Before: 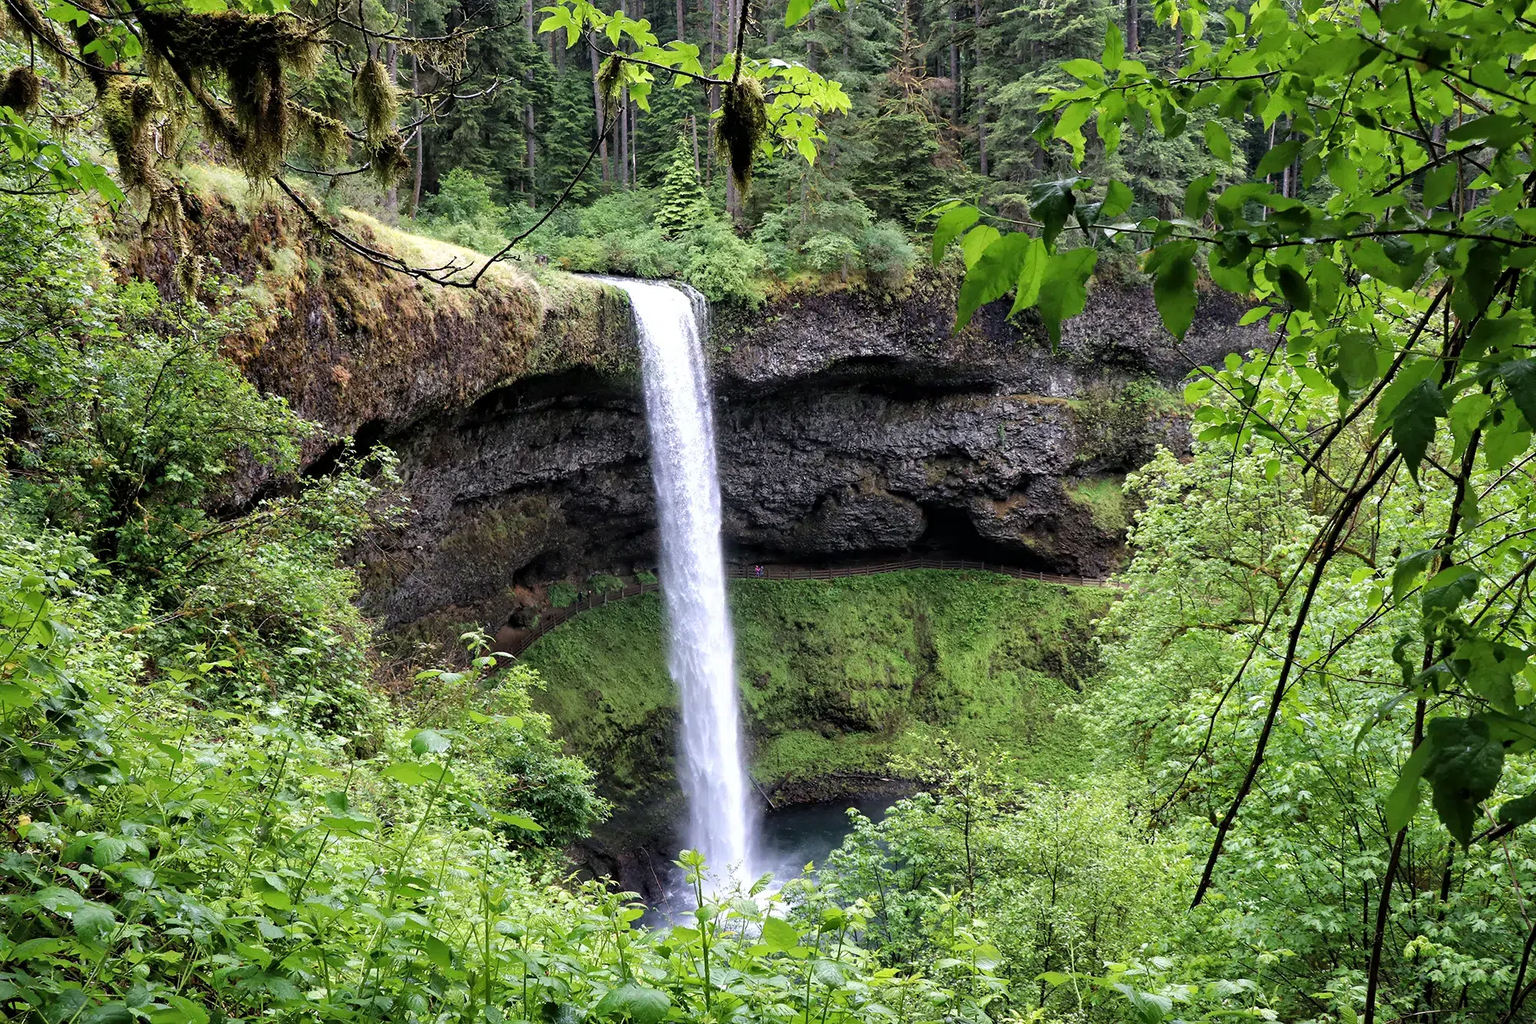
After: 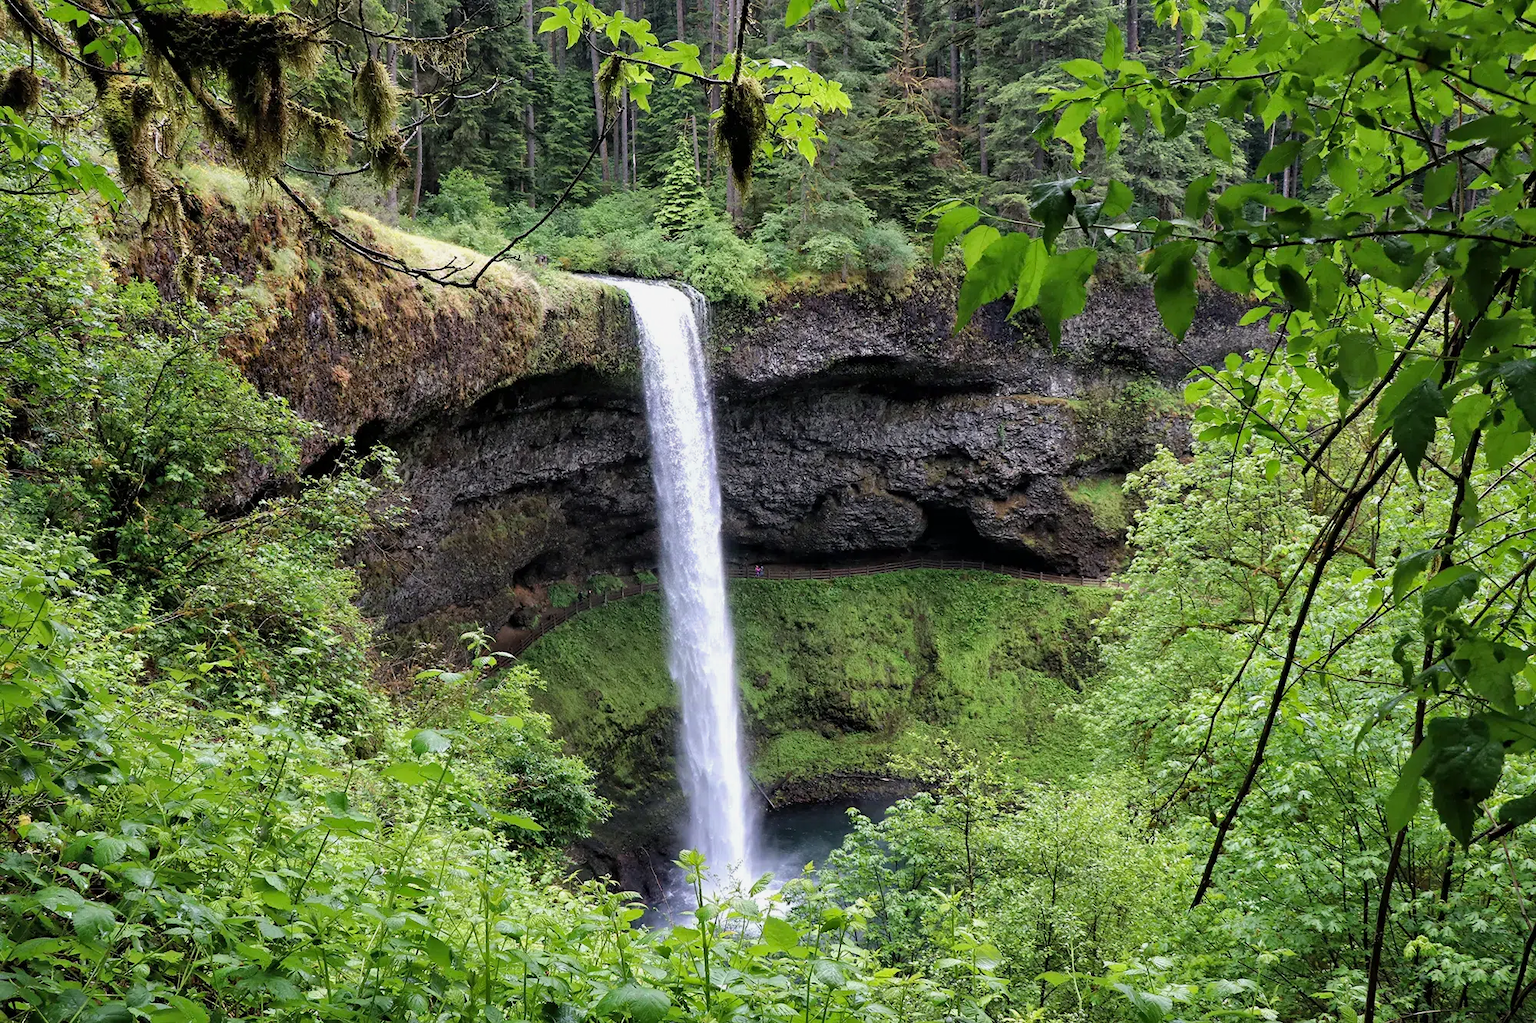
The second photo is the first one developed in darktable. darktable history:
shadows and highlights: shadows 25.21, white point adjustment -3.02, highlights -29.89
